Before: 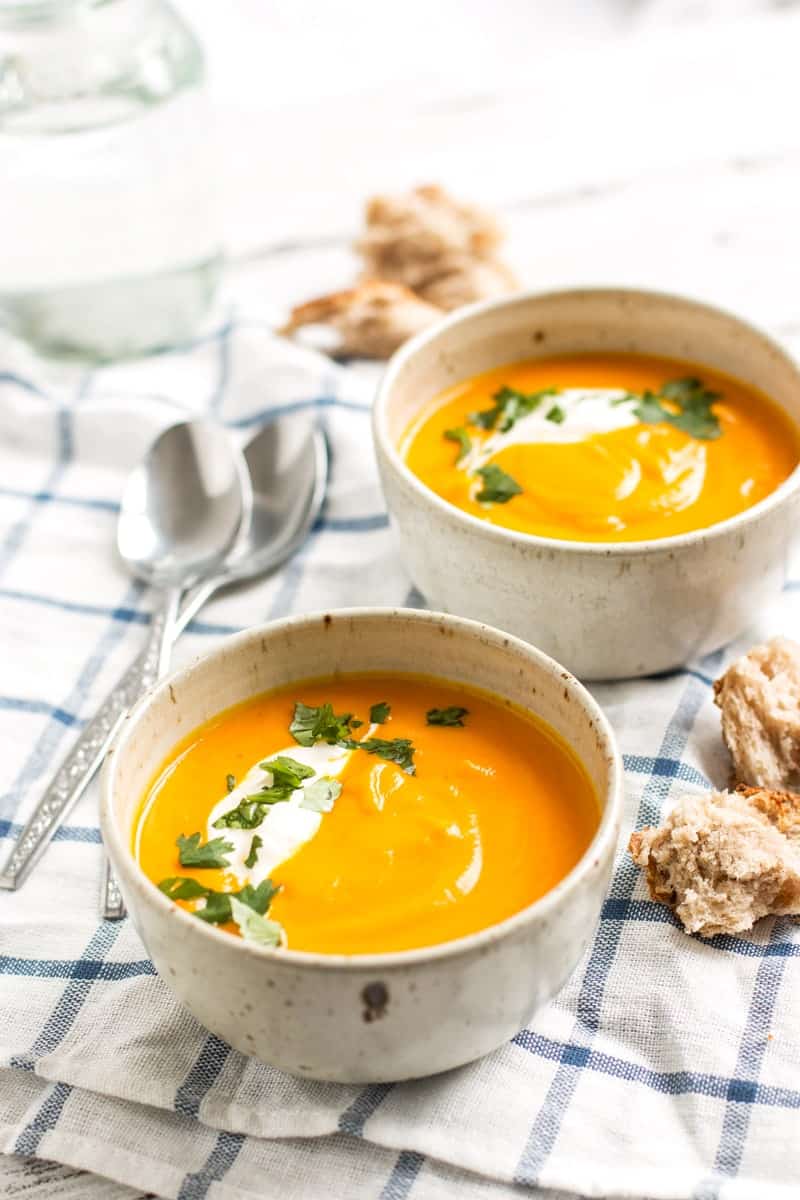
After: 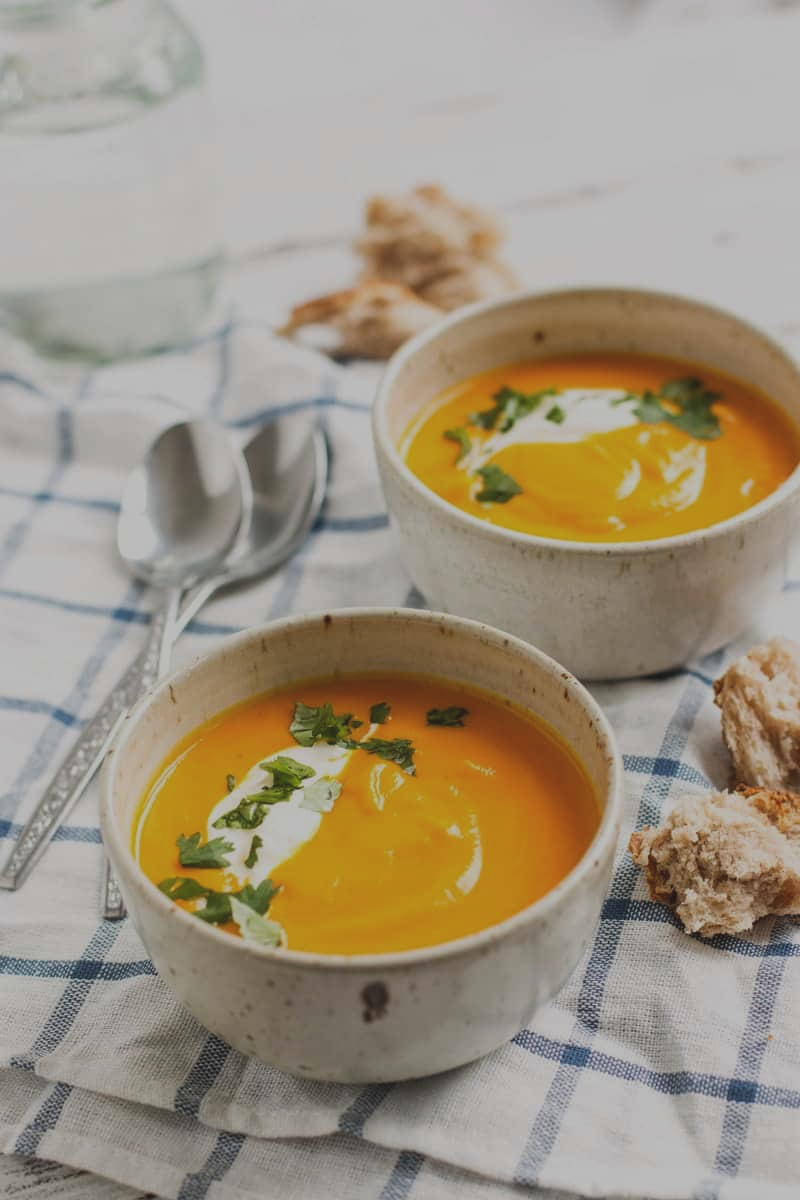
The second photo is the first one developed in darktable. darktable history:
exposure: black level correction -0.018, exposure -1.022 EV, compensate highlight preservation false
